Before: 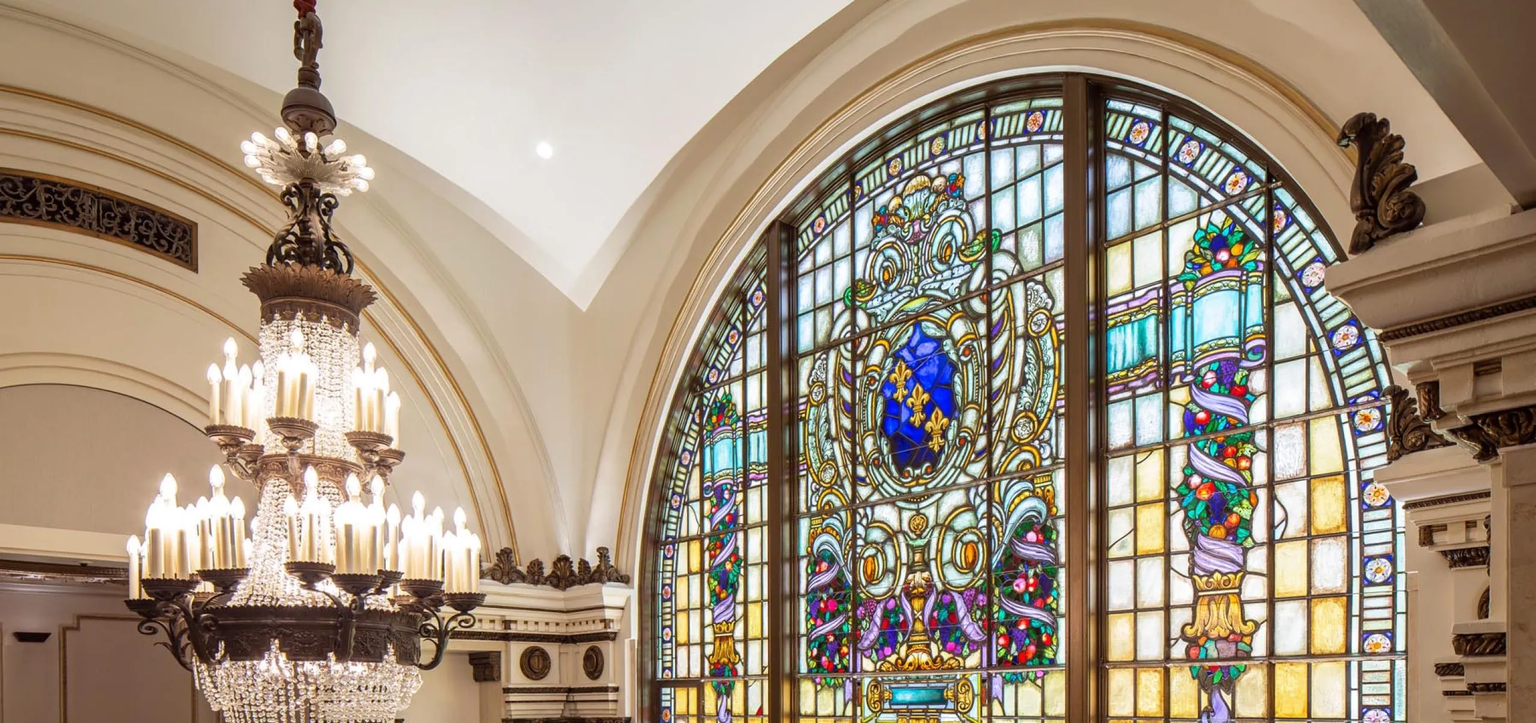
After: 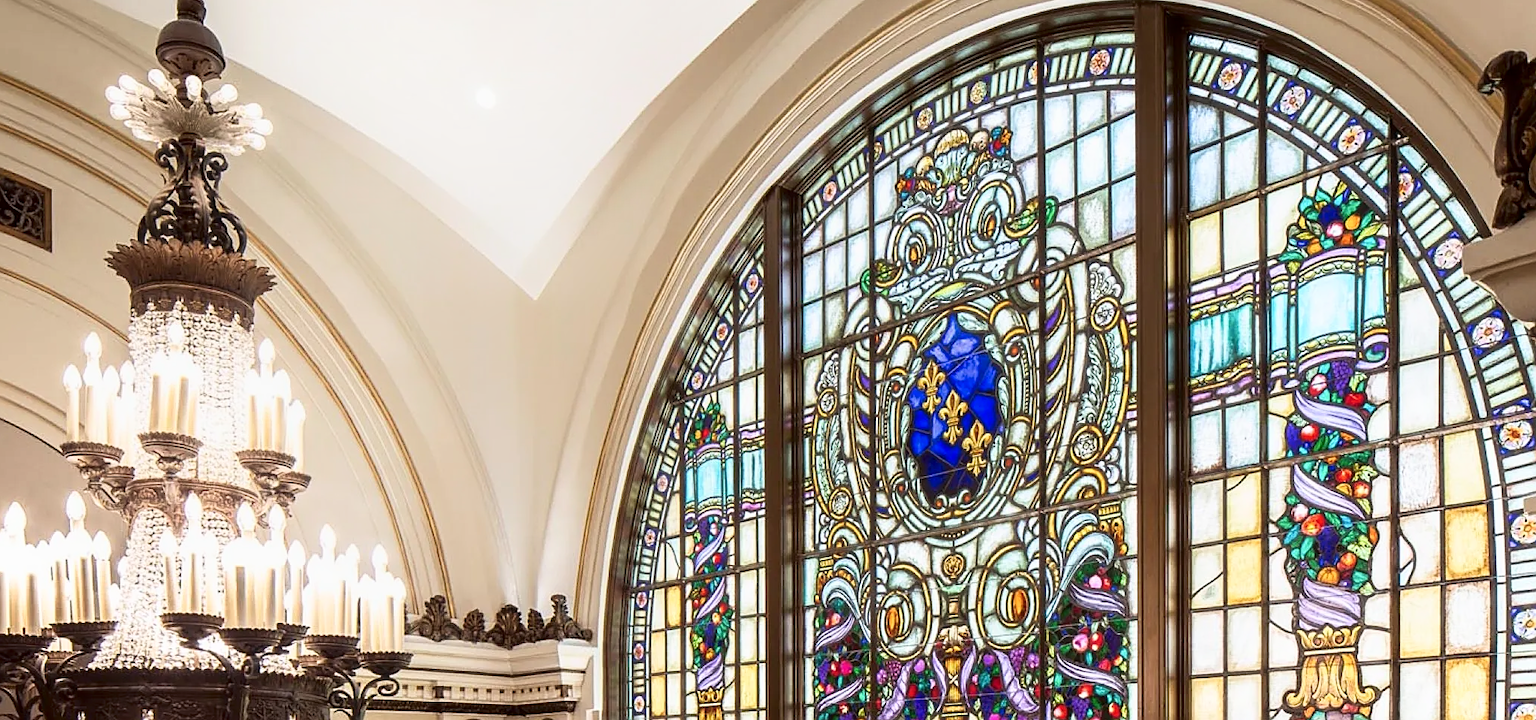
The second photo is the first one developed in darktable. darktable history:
crop and rotate: left 10.207%, top 10.006%, right 9.905%, bottom 10.337%
sharpen: on, module defaults
shadows and highlights: shadows -62.07, white point adjustment -5.21, highlights 59.69
haze removal: strength -0.064, compatibility mode true, adaptive false
